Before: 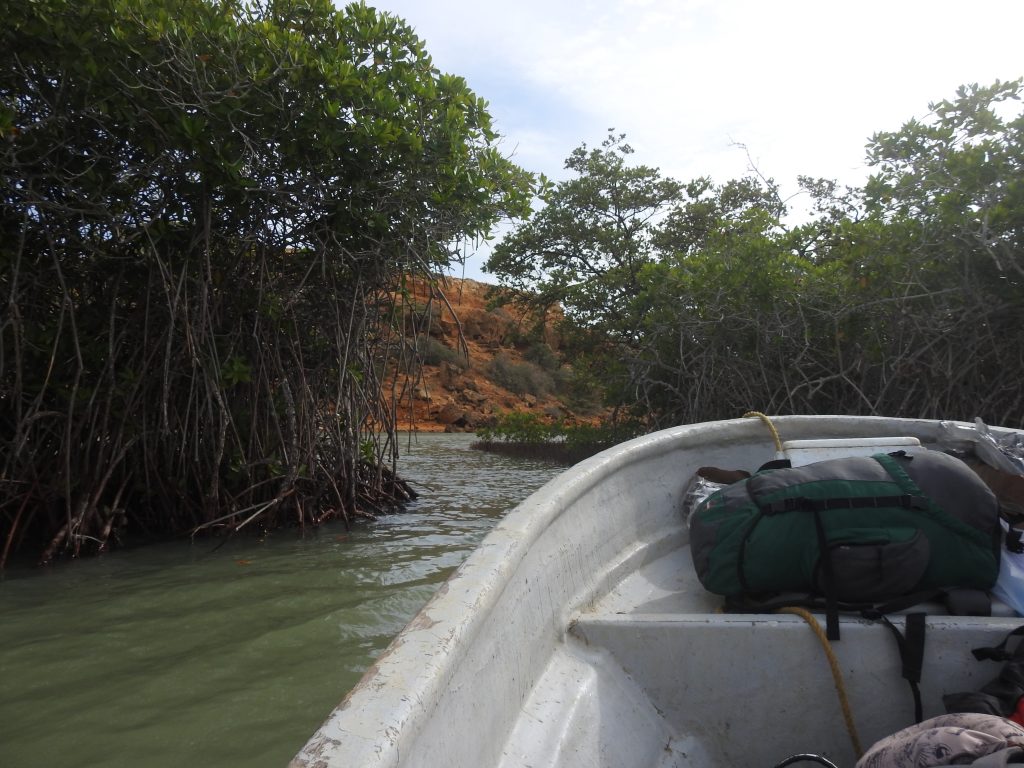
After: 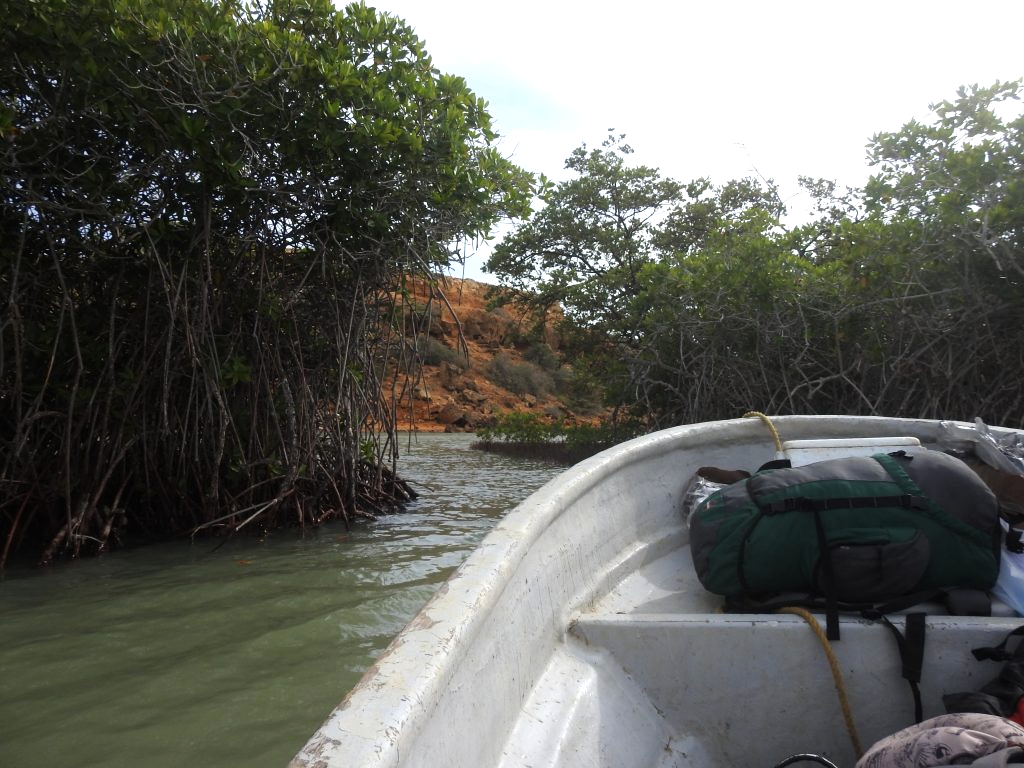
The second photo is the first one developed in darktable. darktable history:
tone equalizer: -8 EV -0.455 EV, -7 EV -0.411 EV, -6 EV -0.311 EV, -5 EV -0.213 EV, -3 EV 0.214 EV, -2 EV 0.34 EV, -1 EV 0.382 EV, +0 EV 0.438 EV
